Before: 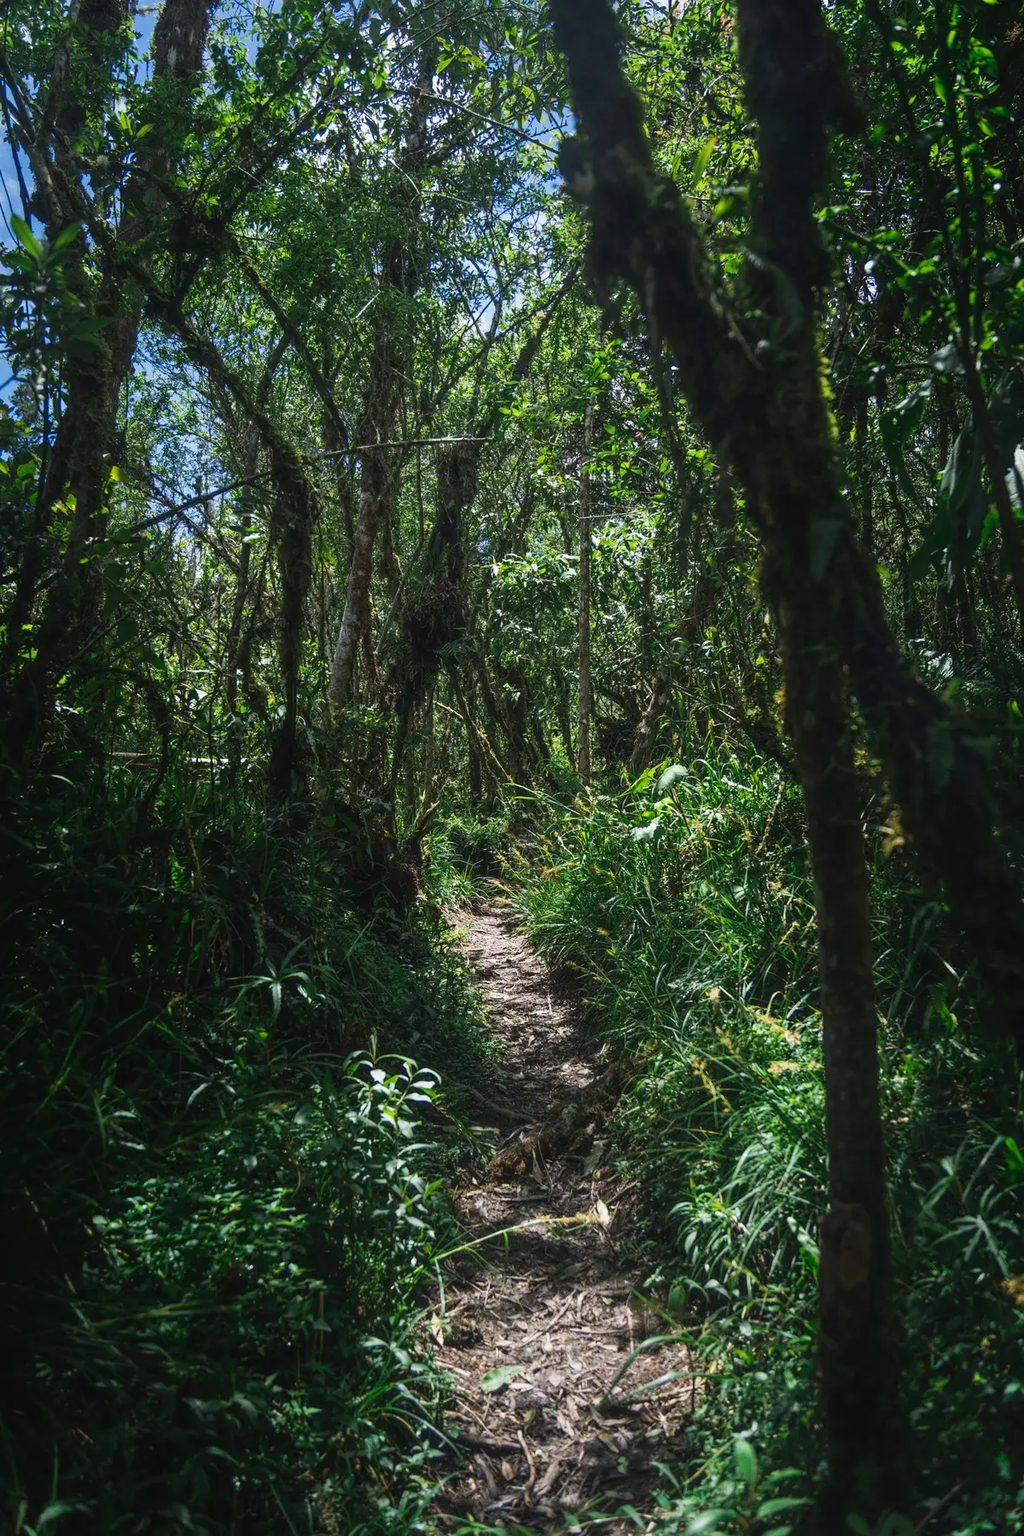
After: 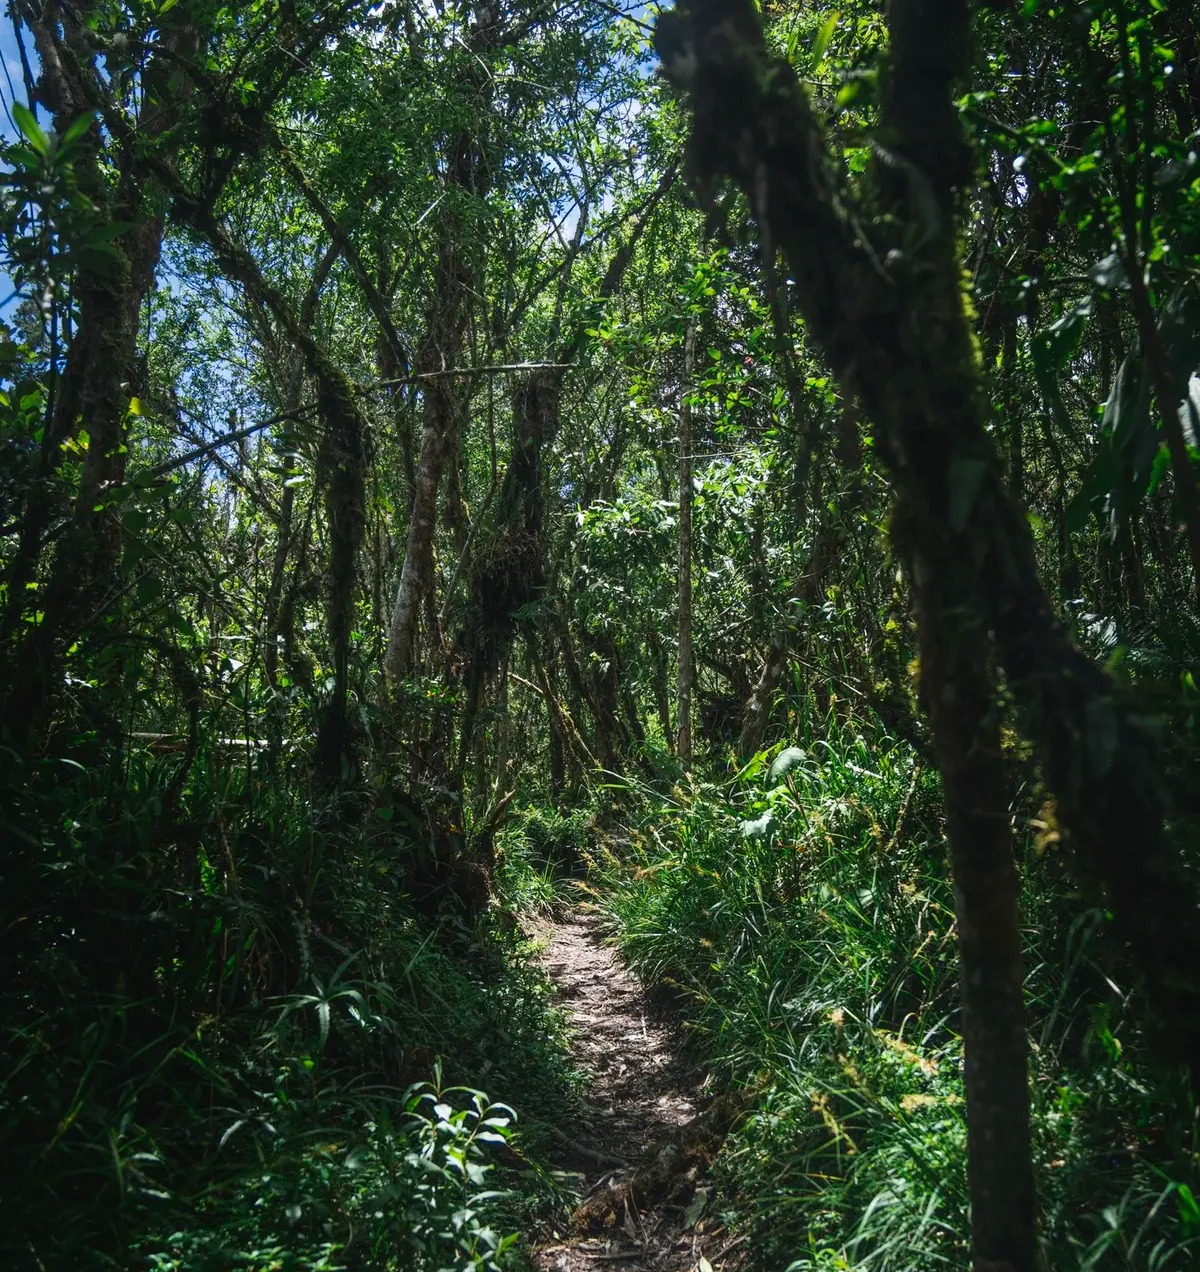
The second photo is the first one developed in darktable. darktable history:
crop and rotate: top 8.293%, bottom 20.996%
contrast brightness saturation: contrast 0.08, saturation 0.02
